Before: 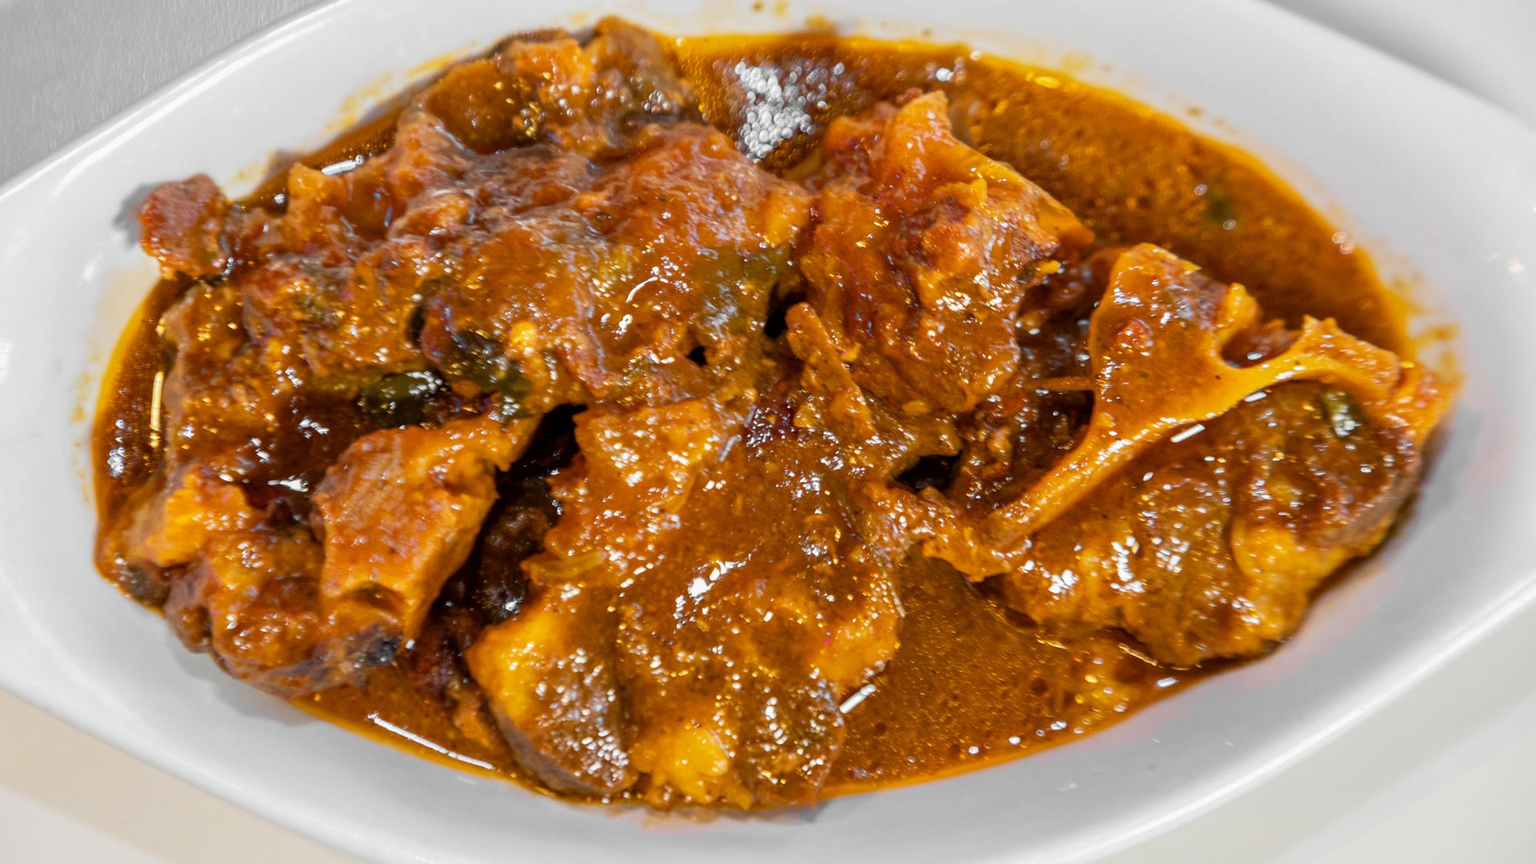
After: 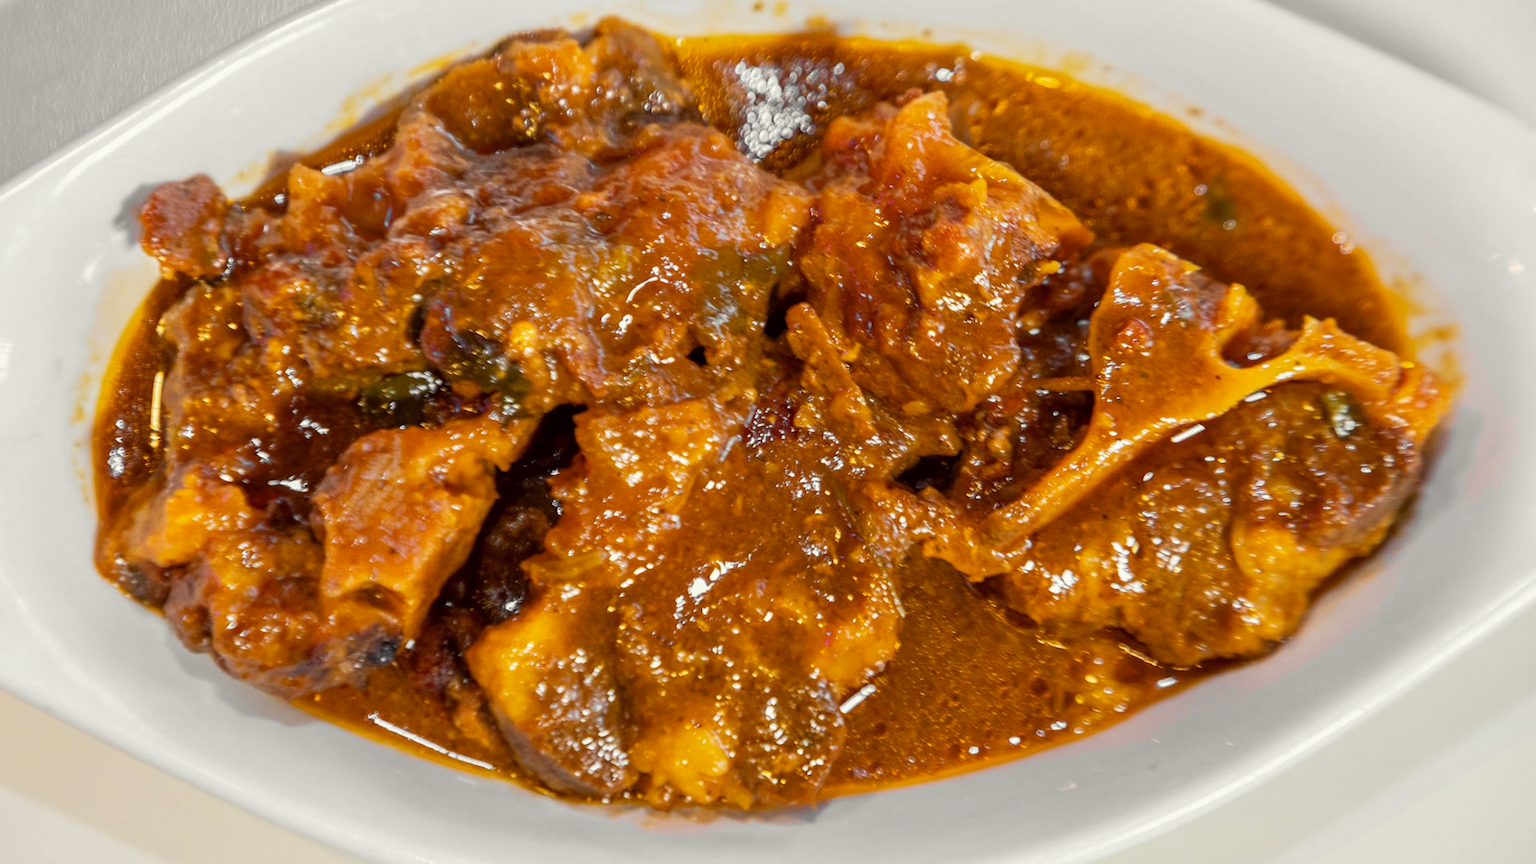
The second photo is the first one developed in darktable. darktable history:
color correction: highlights a* -1.12, highlights b* 4.67, shadows a* 3.67
